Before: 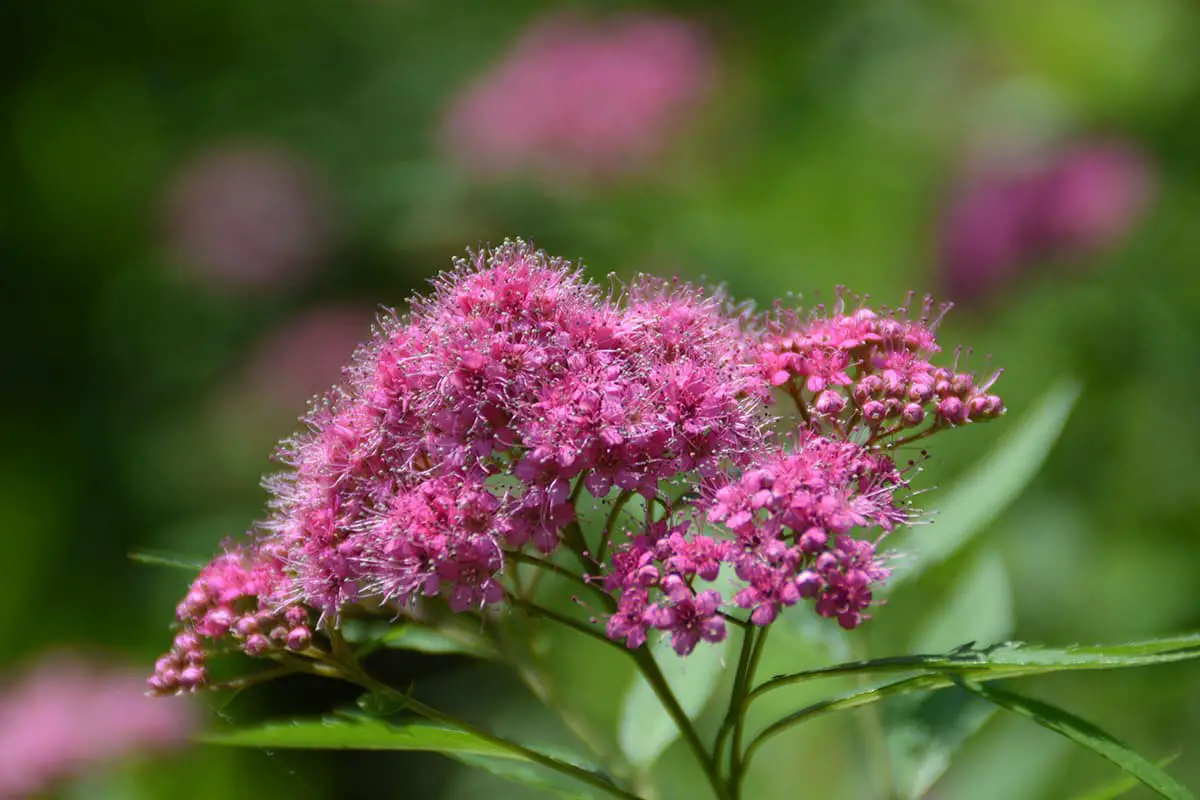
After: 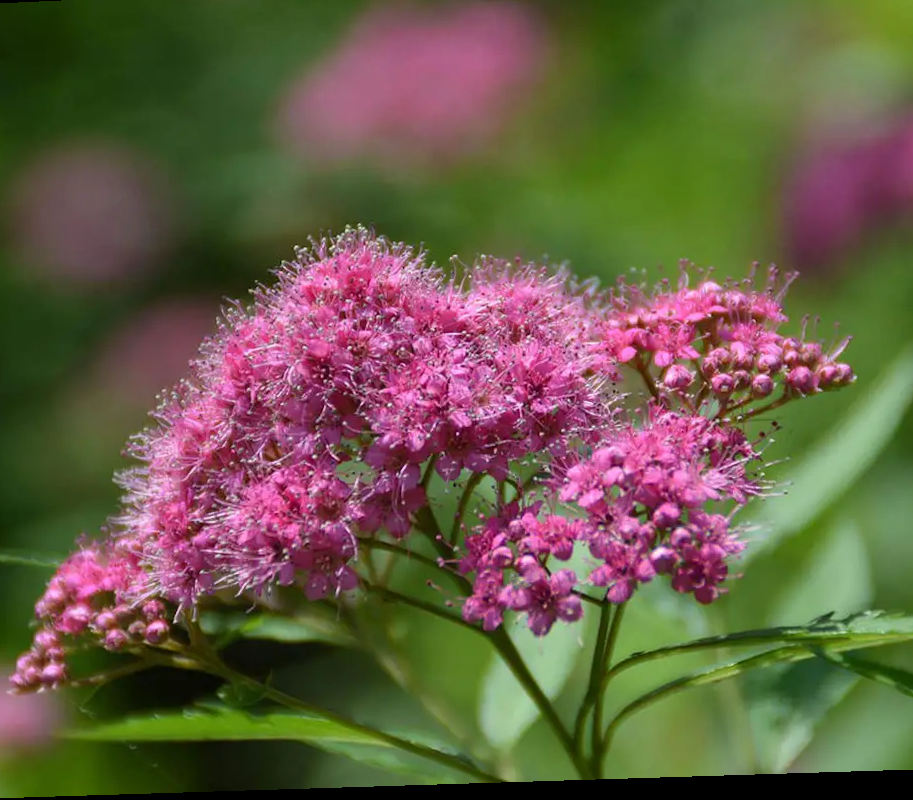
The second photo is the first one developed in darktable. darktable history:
crop and rotate: left 13.15%, top 5.251%, right 12.609%
rotate and perspective: rotation -2.22°, lens shift (horizontal) -0.022, automatic cropping off
